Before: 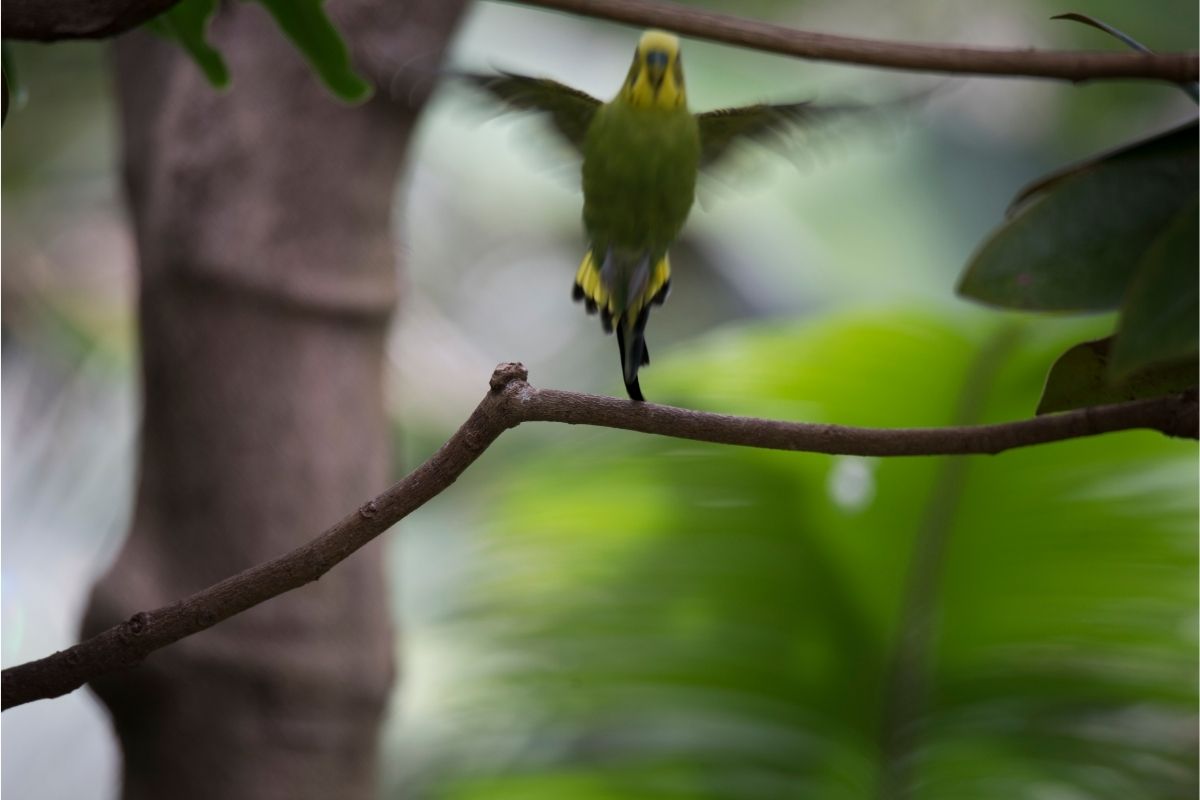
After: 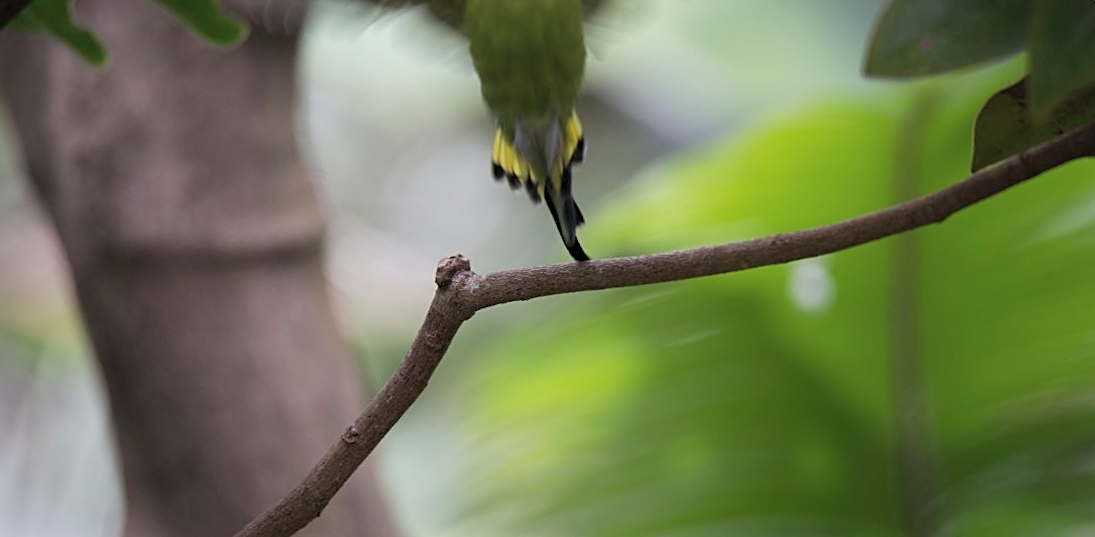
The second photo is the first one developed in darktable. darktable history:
sharpen: on, module defaults
contrast brightness saturation: brightness 0.13
rotate and perspective: rotation -14.8°, crop left 0.1, crop right 0.903, crop top 0.25, crop bottom 0.748
